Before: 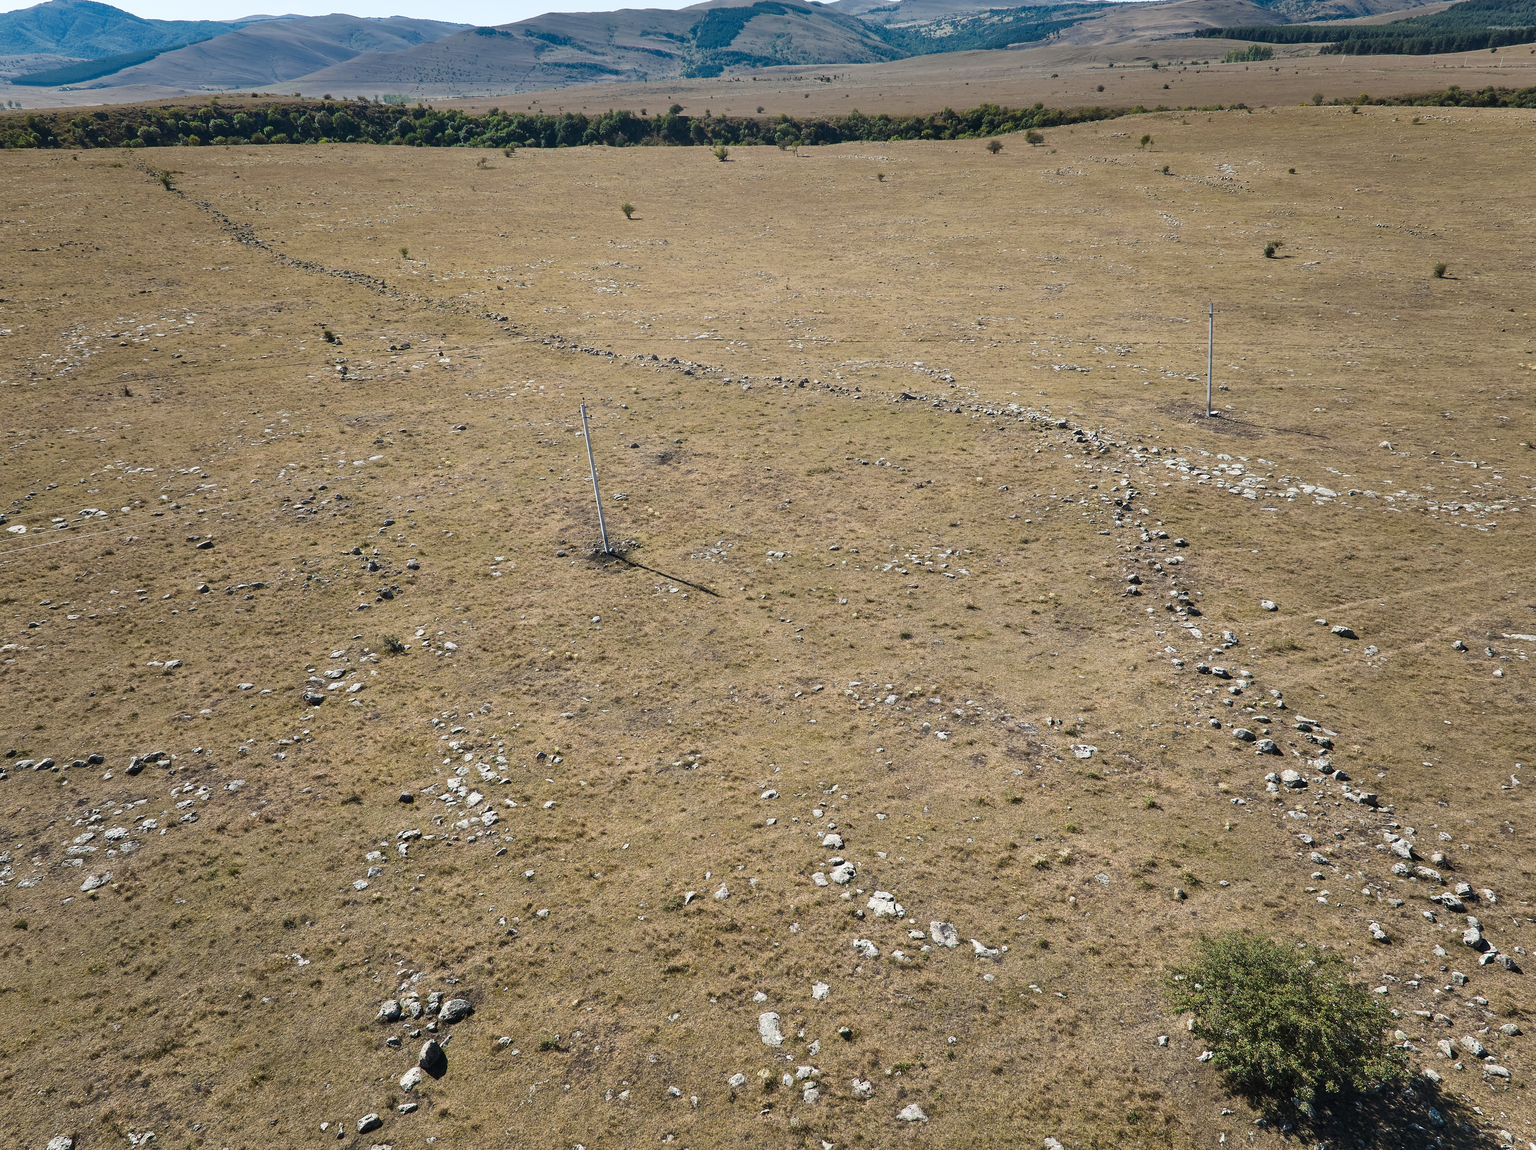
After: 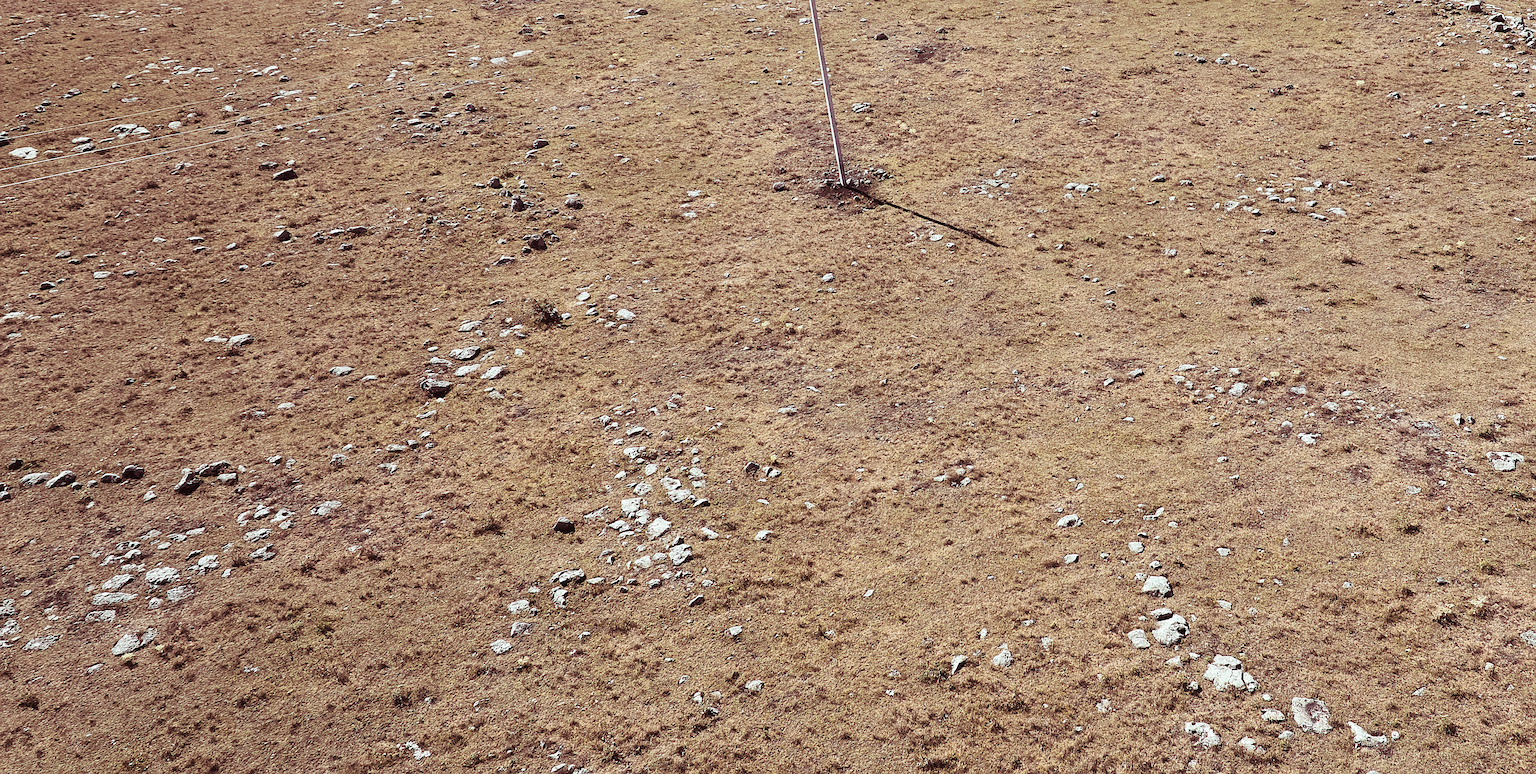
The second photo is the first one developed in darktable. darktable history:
contrast brightness saturation: contrast 0.15, brightness 0.05
sharpen: amount 0.575
split-toning: highlights › hue 180°
crop: top 36.498%, right 27.964%, bottom 14.995%
